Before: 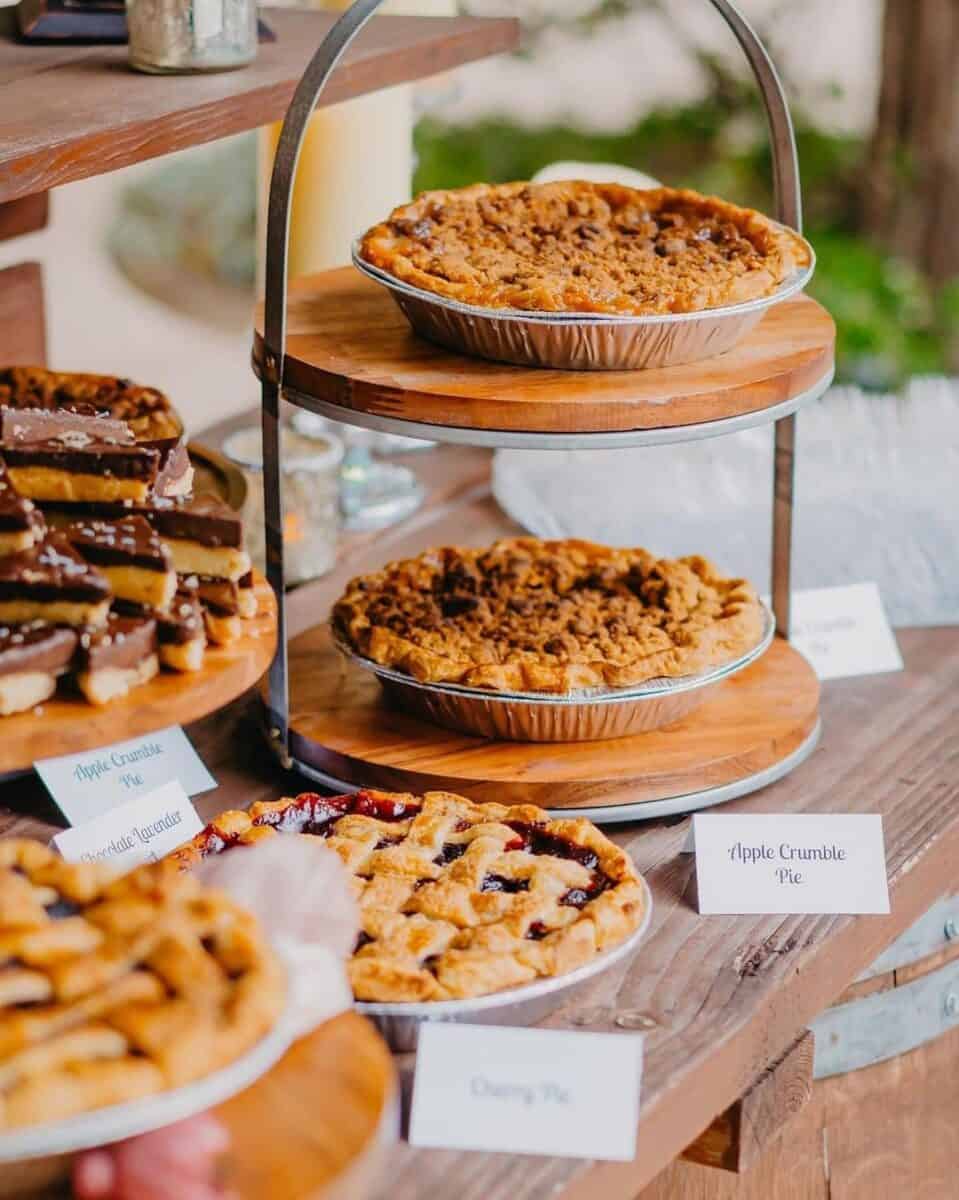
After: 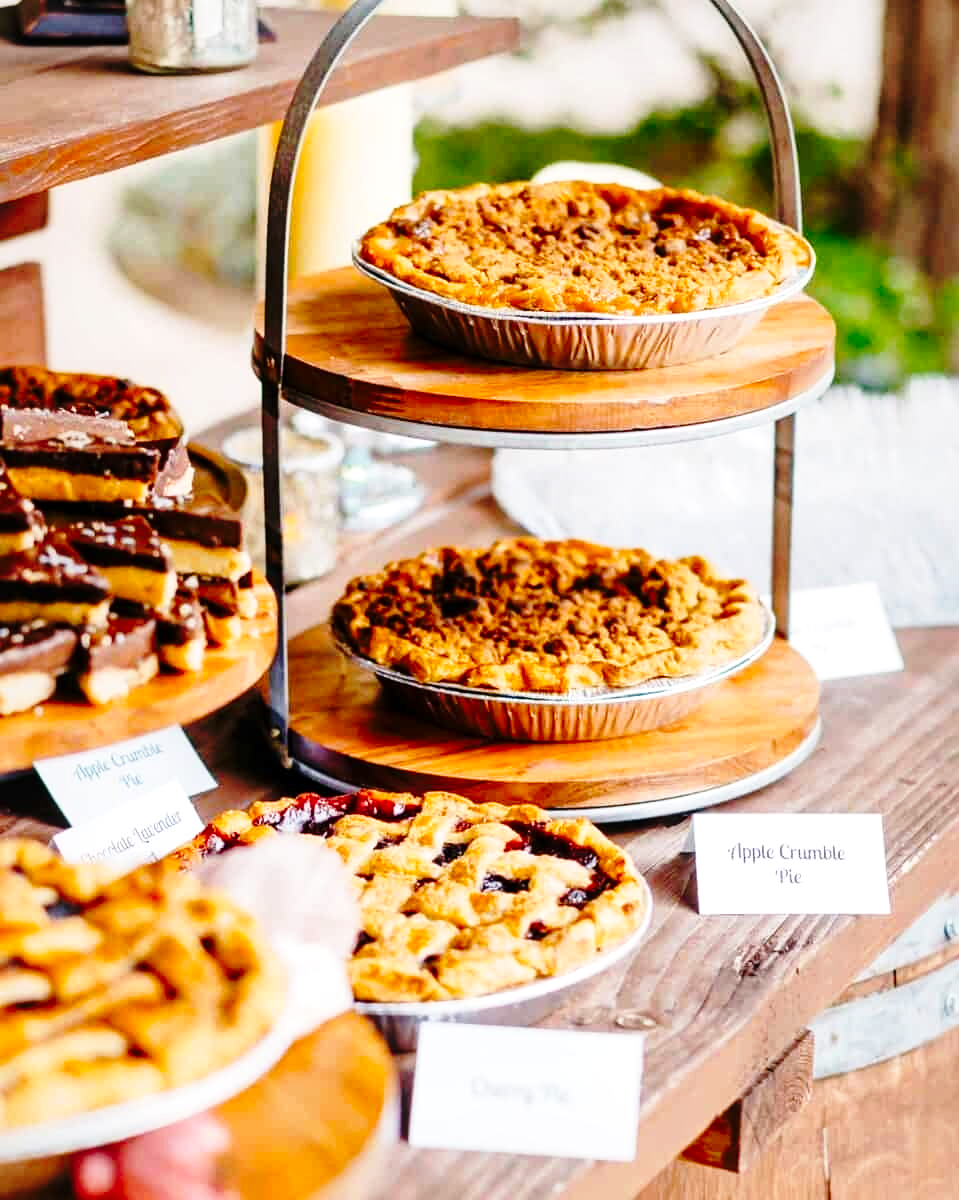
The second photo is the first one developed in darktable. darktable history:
local contrast: mode bilateral grid, contrast 20, coarseness 100, detail 150%, midtone range 0.2
base curve: curves: ch0 [(0, 0) (0.04, 0.03) (0.133, 0.232) (0.448, 0.748) (0.843, 0.968) (1, 1)], preserve colors none
